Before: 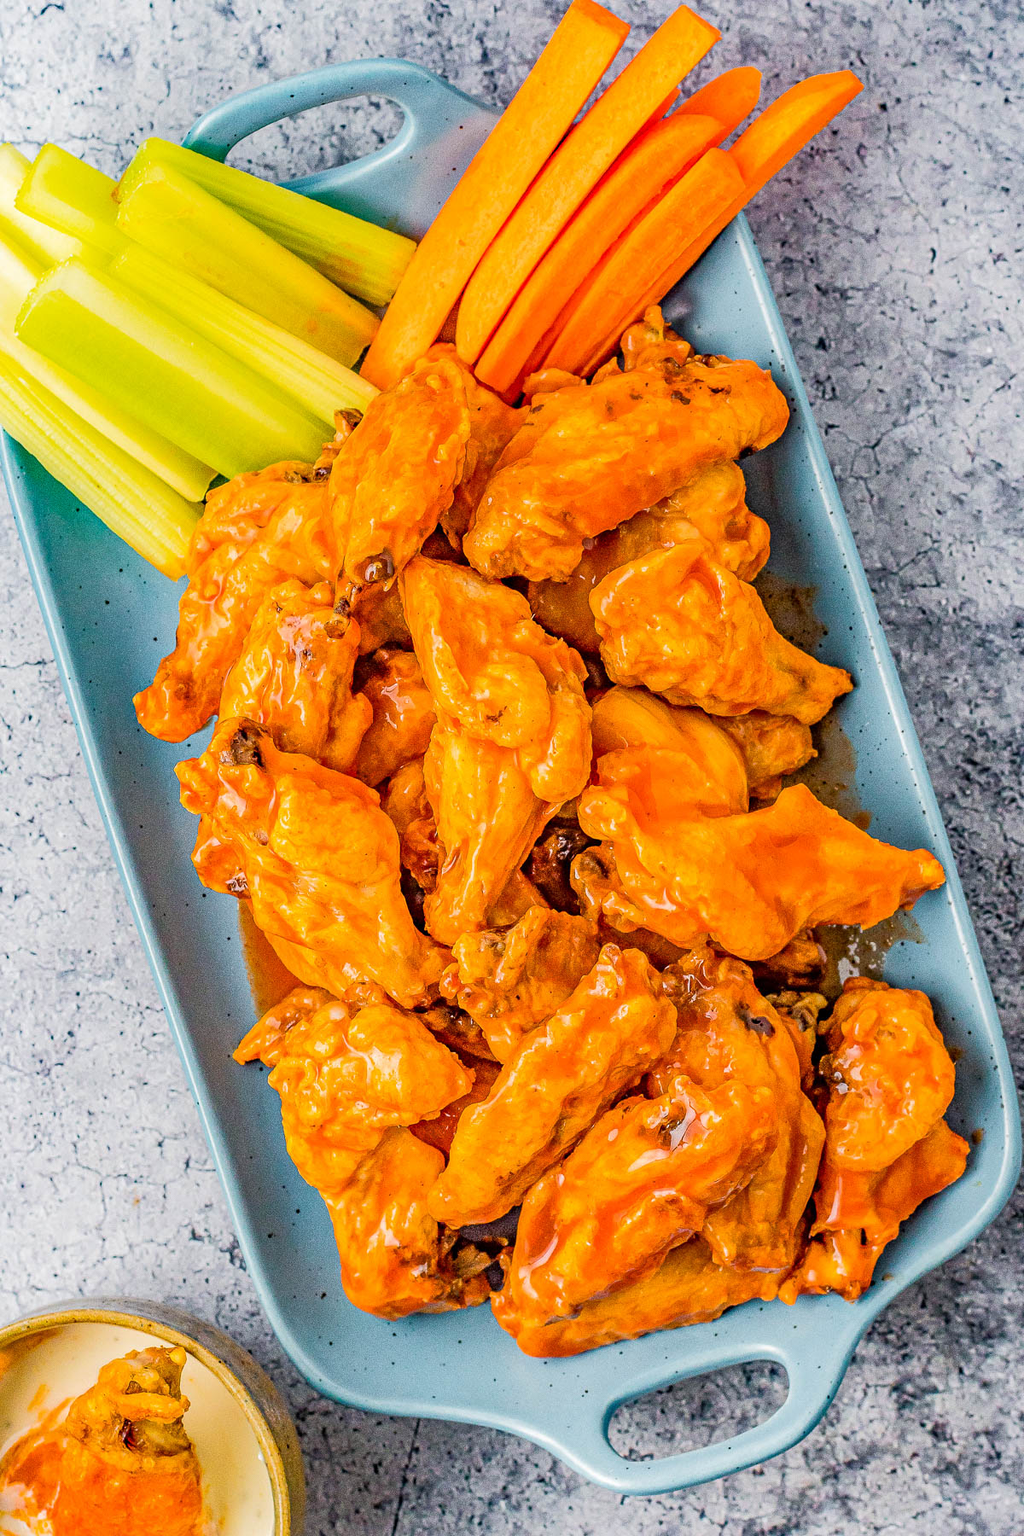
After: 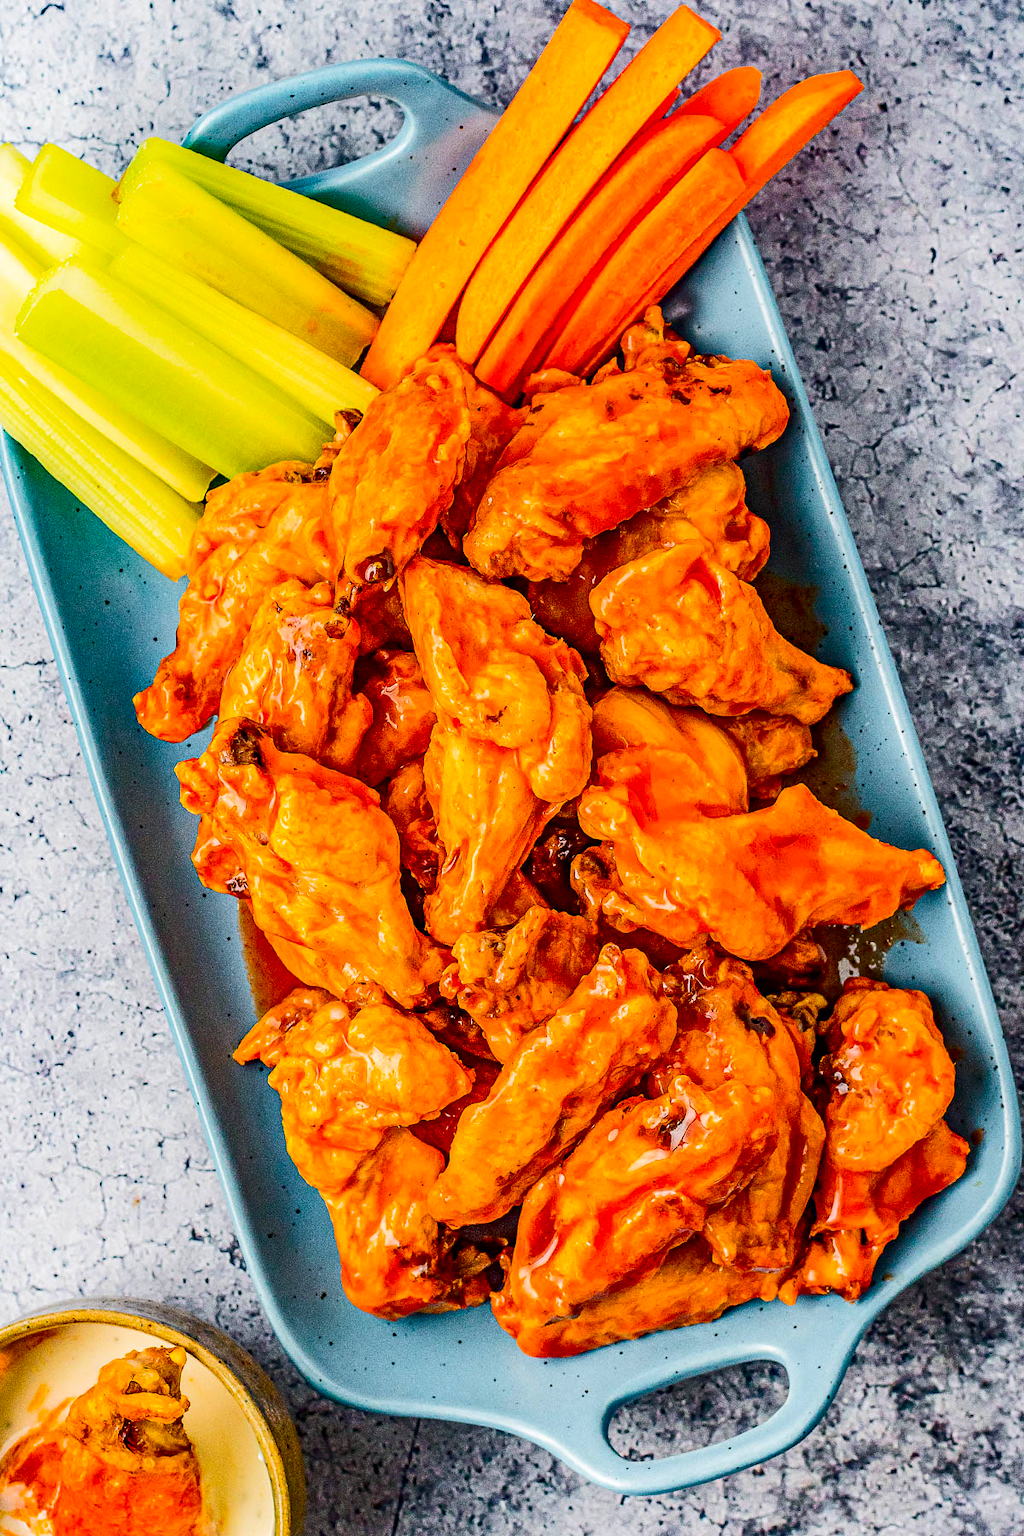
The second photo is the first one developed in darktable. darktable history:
contrast brightness saturation: contrast 0.217, brightness -0.19, saturation 0.24
